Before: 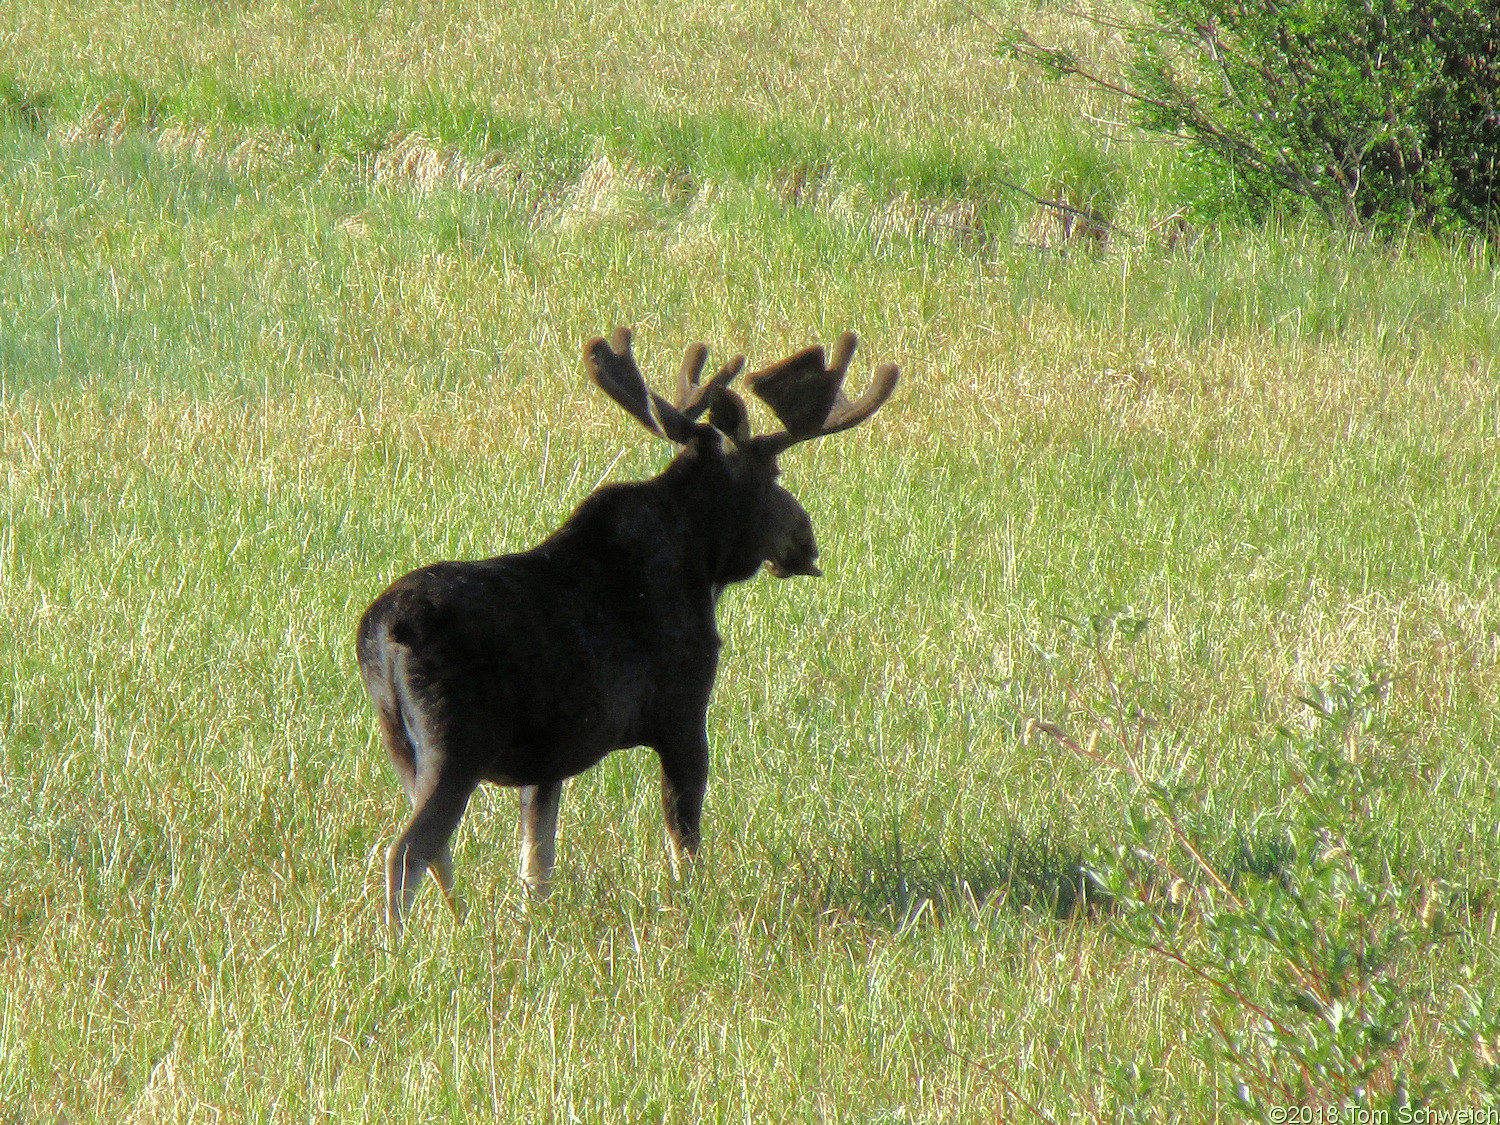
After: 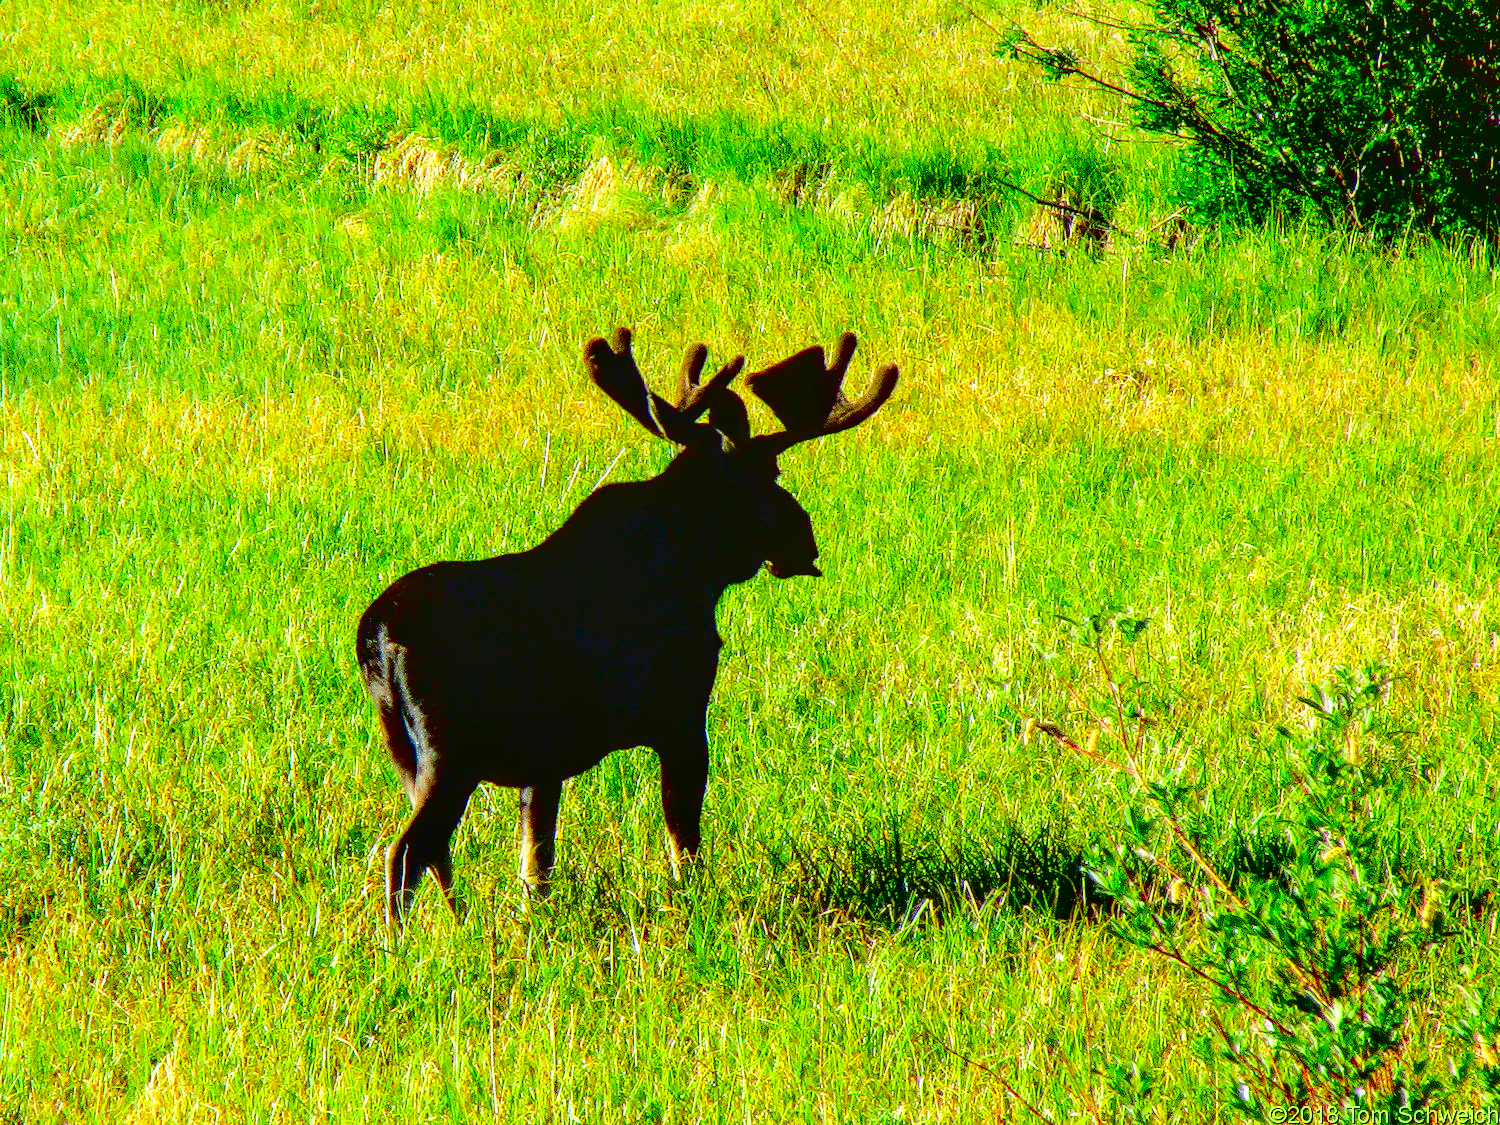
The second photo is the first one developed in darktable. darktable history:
contrast brightness saturation: contrast 0.77, brightness -1, saturation 1
local contrast: on, module defaults
color balance rgb: perceptual saturation grading › global saturation 25%, perceptual brilliance grading › mid-tones 10%, perceptual brilliance grading › shadows 15%, global vibrance 20%
